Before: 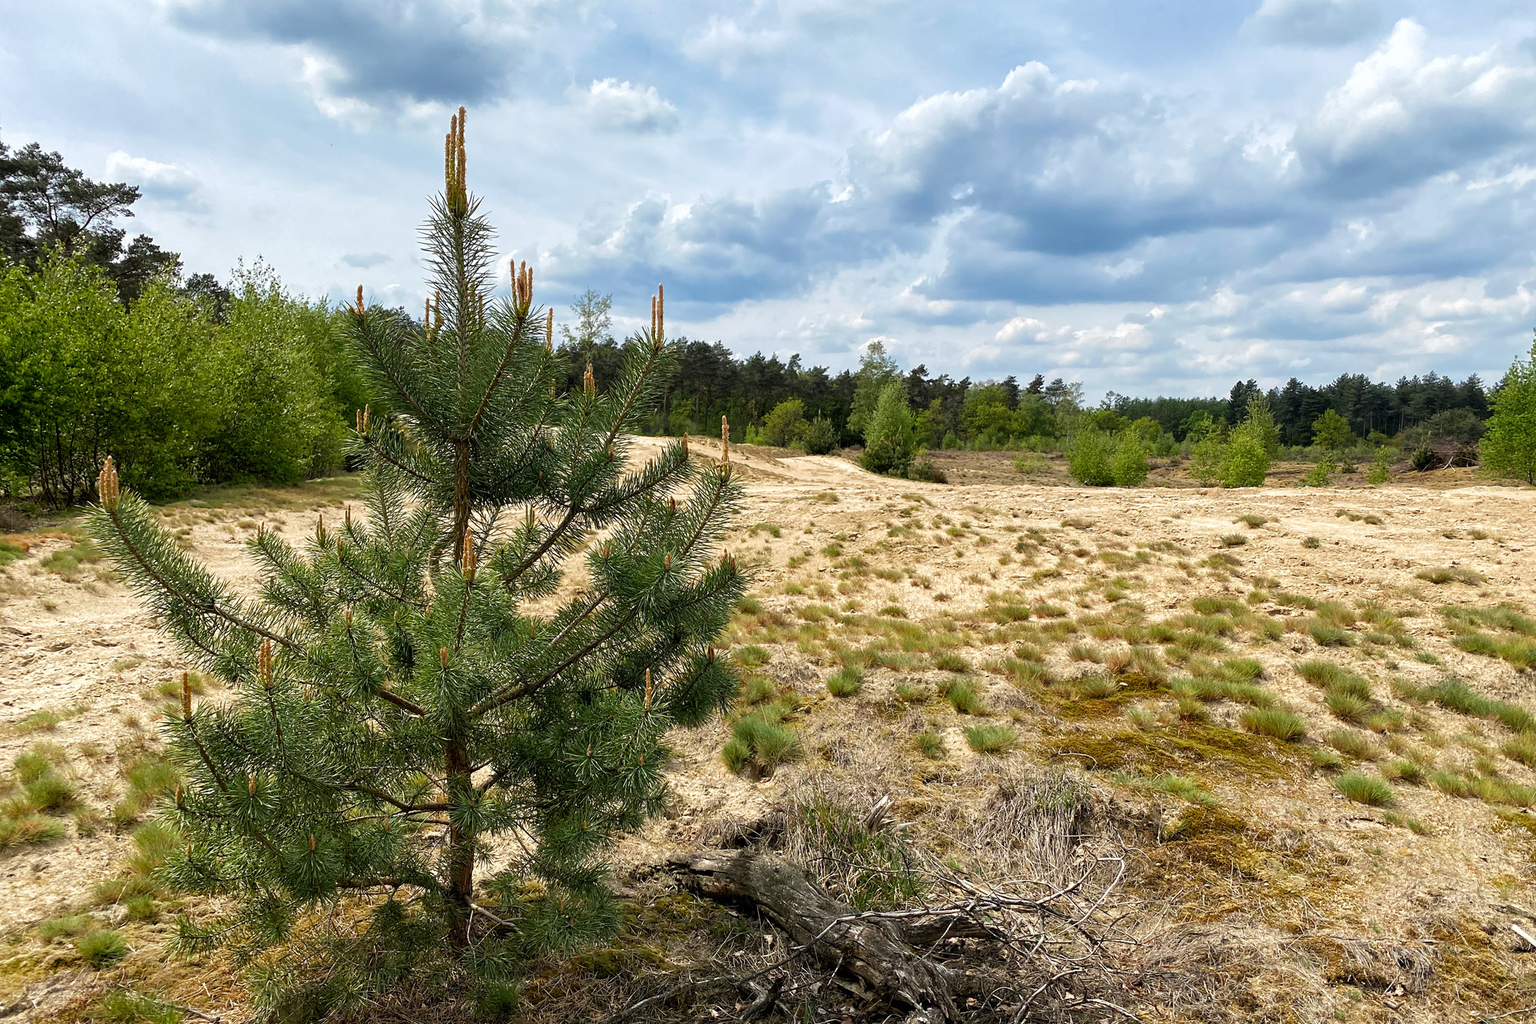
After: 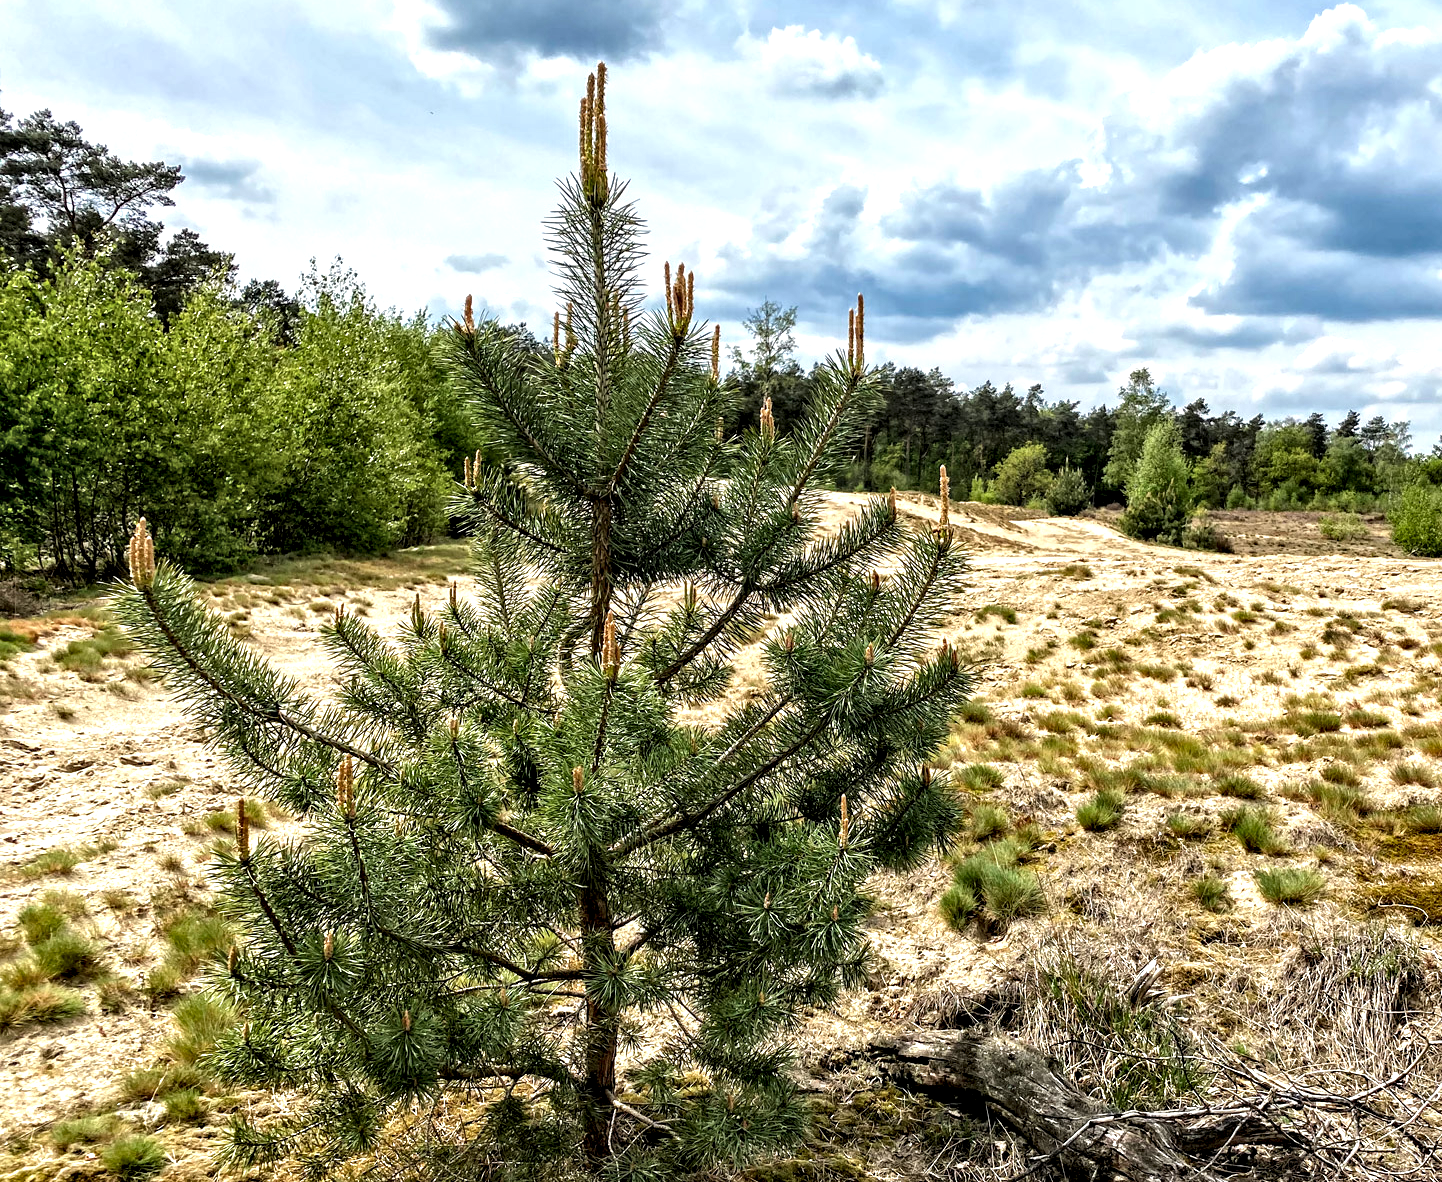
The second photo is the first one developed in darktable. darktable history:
local contrast: on, module defaults
tone equalizer: -8 EV -0.452 EV, -7 EV -0.412 EV, -6 EV -0.324 EV, -5 EV -0.199 EV, -3 EV 0.23 EV, -2 EV 0.345 EV, -1 EV 0.398 EV, +0 EV 0.423 EV, mask exposure compensation -0.508 EV
contrast equalizer: y [[0.511, 0.558, 0.631, 0.632, 0.559, 0.512], [0.5 ×6], [0.507, 0.559, 0.627, 0.644, 0.647, 0.647], [0 ×6], [0 ×6]]
crop: top 5.772%, right 27.877%, bottom 5.509%
